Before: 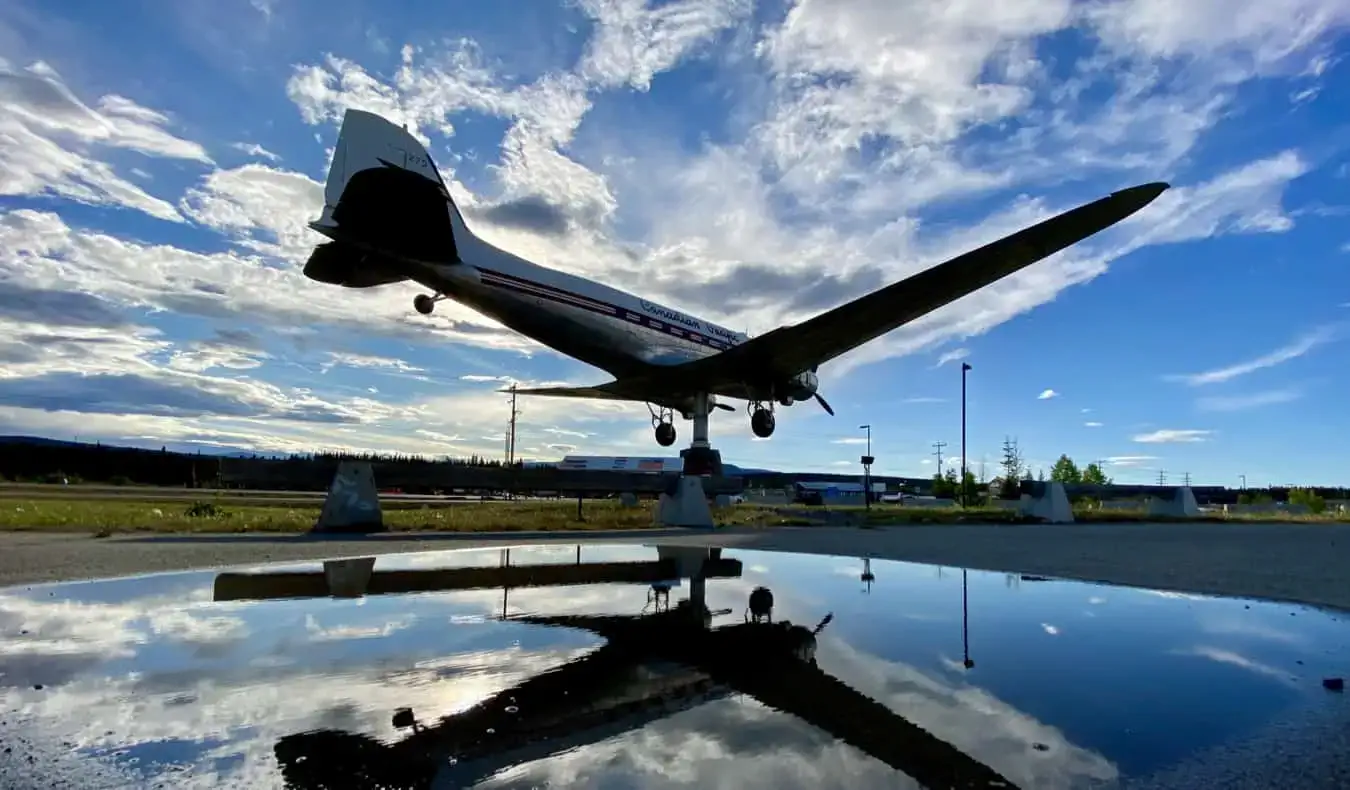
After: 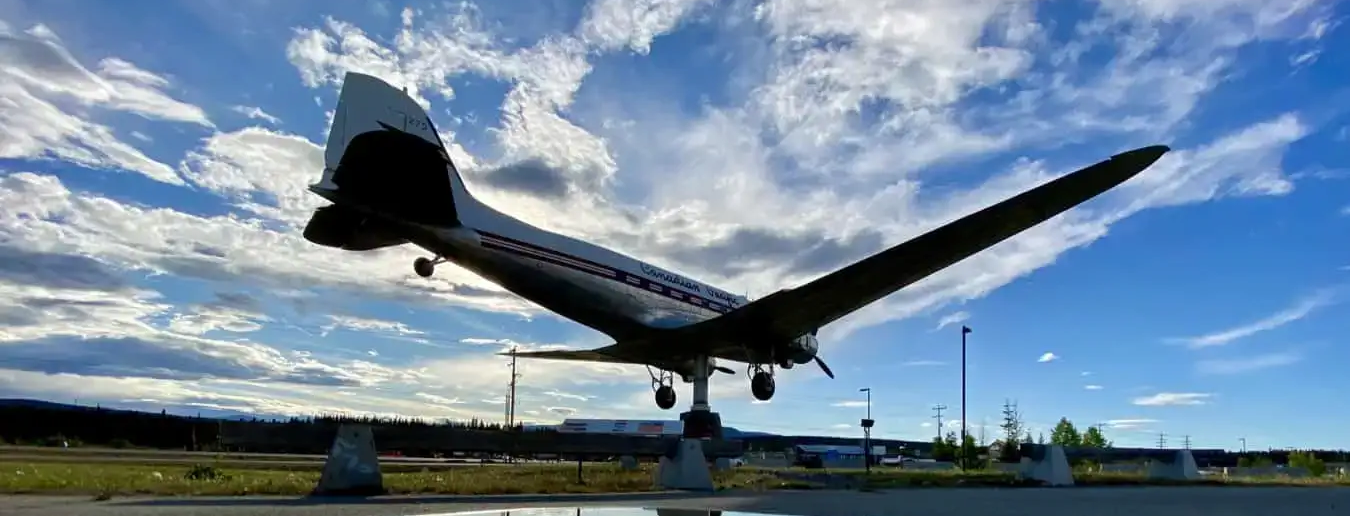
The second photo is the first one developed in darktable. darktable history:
crop and rotate: top 4.746%, bottom 29.892%
